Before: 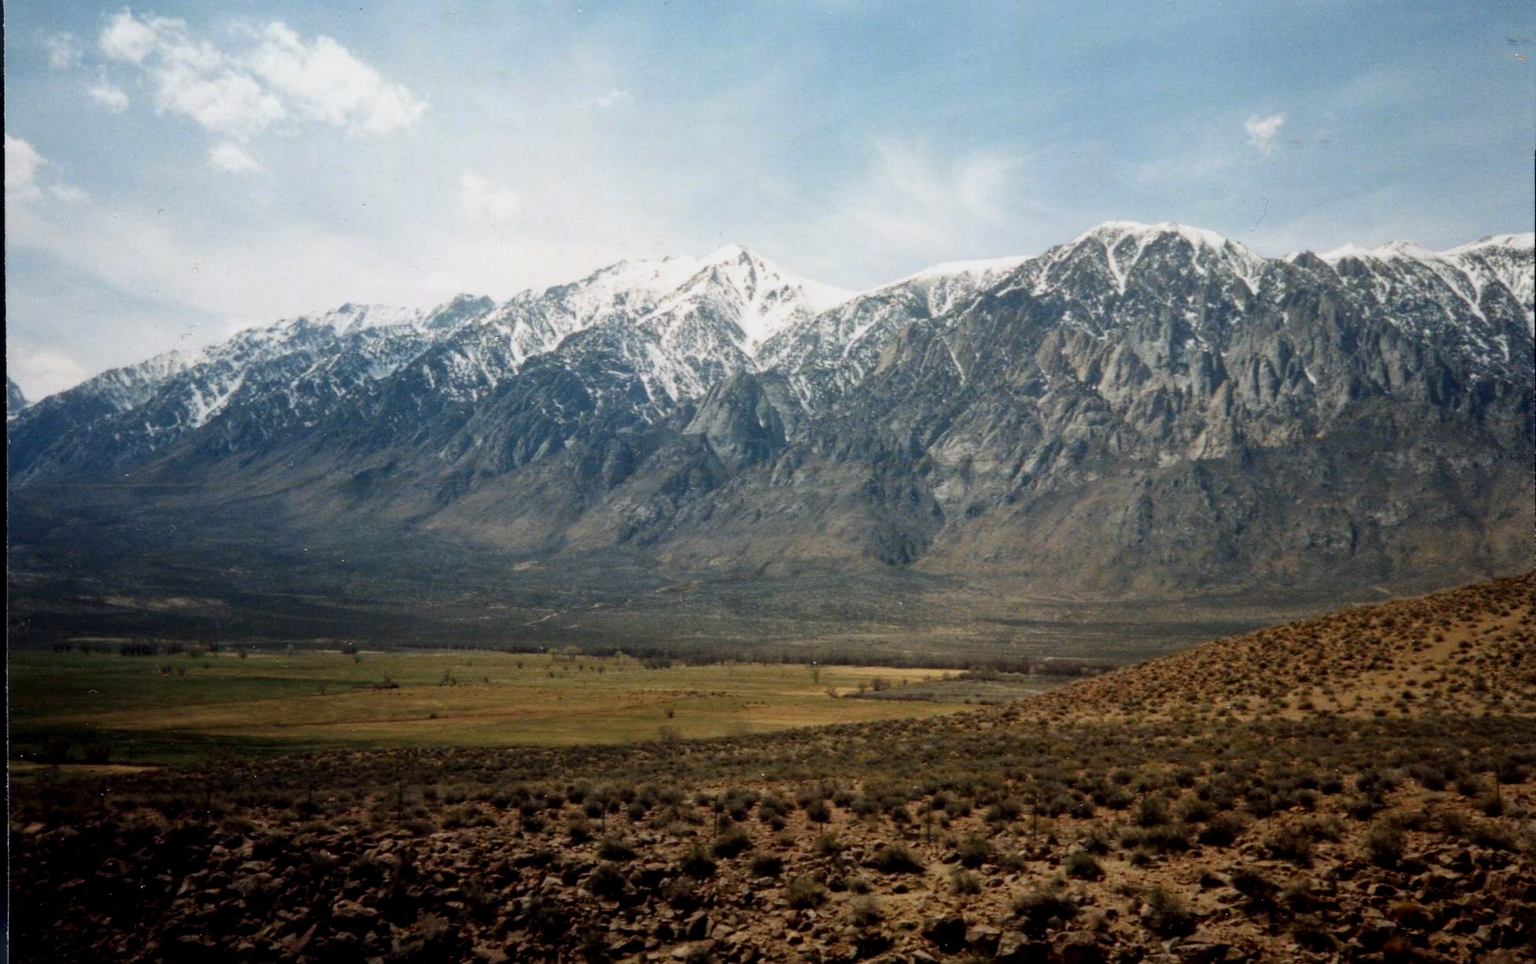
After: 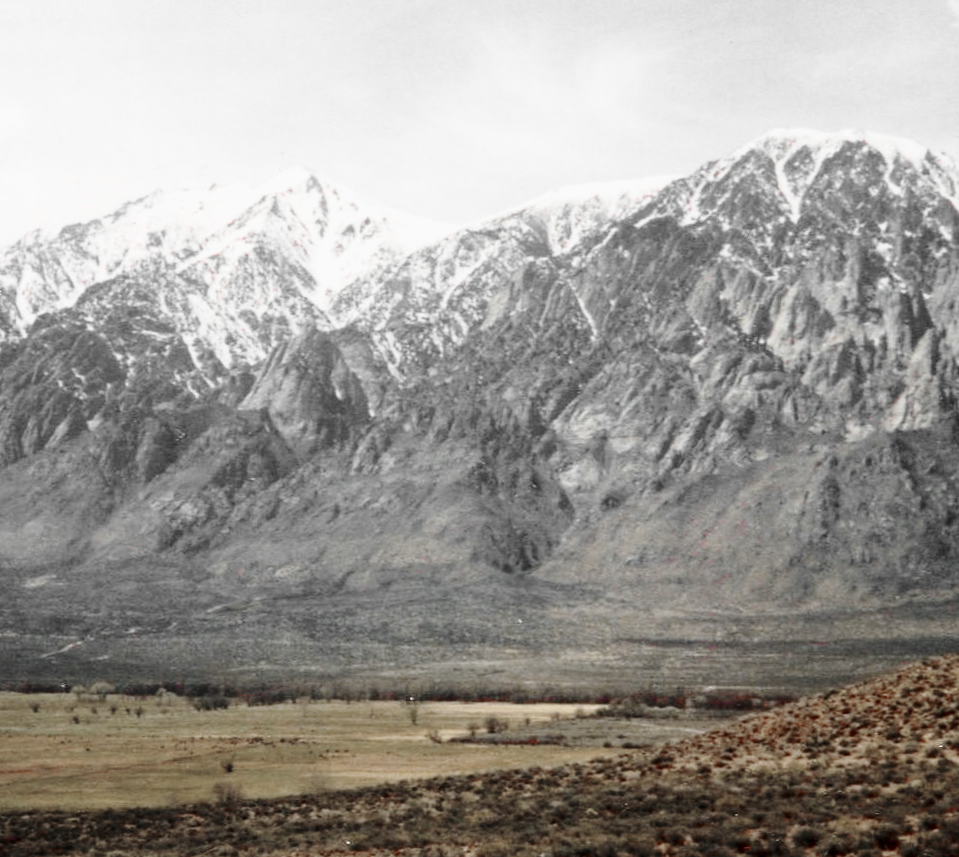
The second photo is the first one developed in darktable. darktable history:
rotate and perspective: rotation -1°, crop left 0.011, crop right 0.989, crop top 0.025, crop bottom 0.975
color zones: curves: ch1 [(0, 0.831) (0.08, 0.771) (0.157, 0.268) (0.241, 0.207) (0.562, -0.005) (0.714, -0.013) (0.876, 0.01) (1, 0.831)]
crop: left 32.075%, top 10.976%, right 18.355%, bottom 17.596%
base curve: curves: ch0 [(0, 0) (0.028, 0.03) (0.121, 0.232) (0.46, 0.748) (0.859, 0.968) (1, 1)], preserve colors none
